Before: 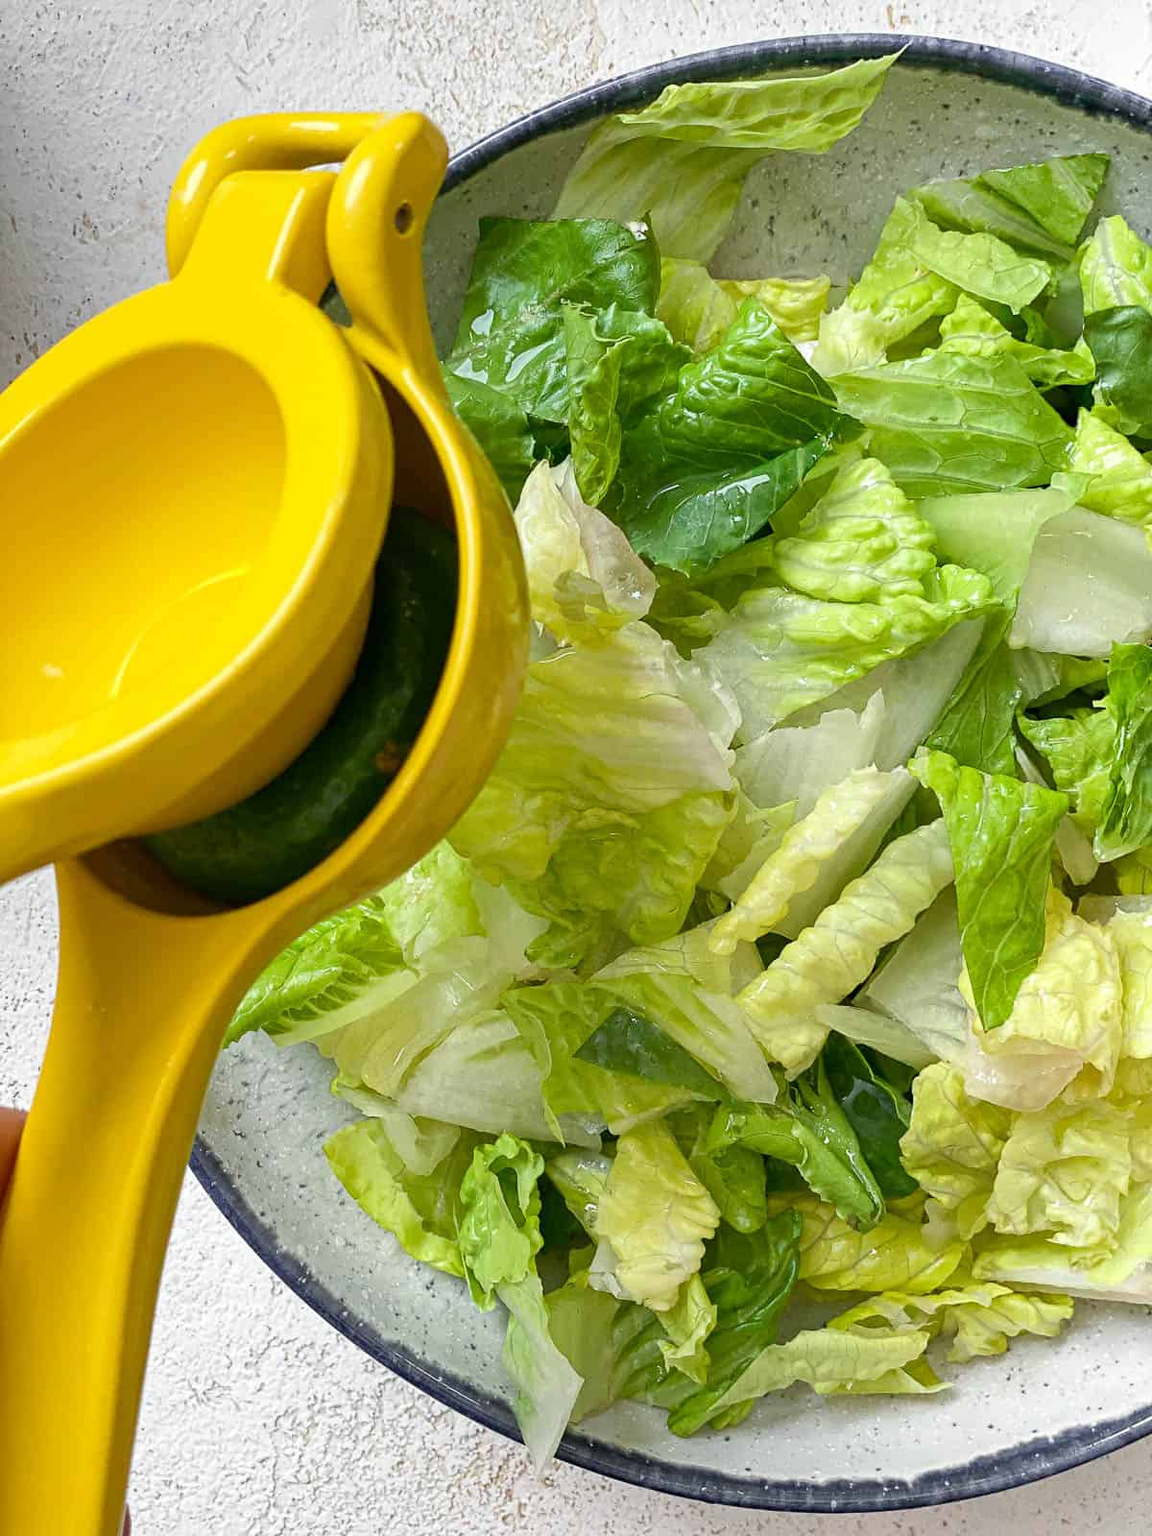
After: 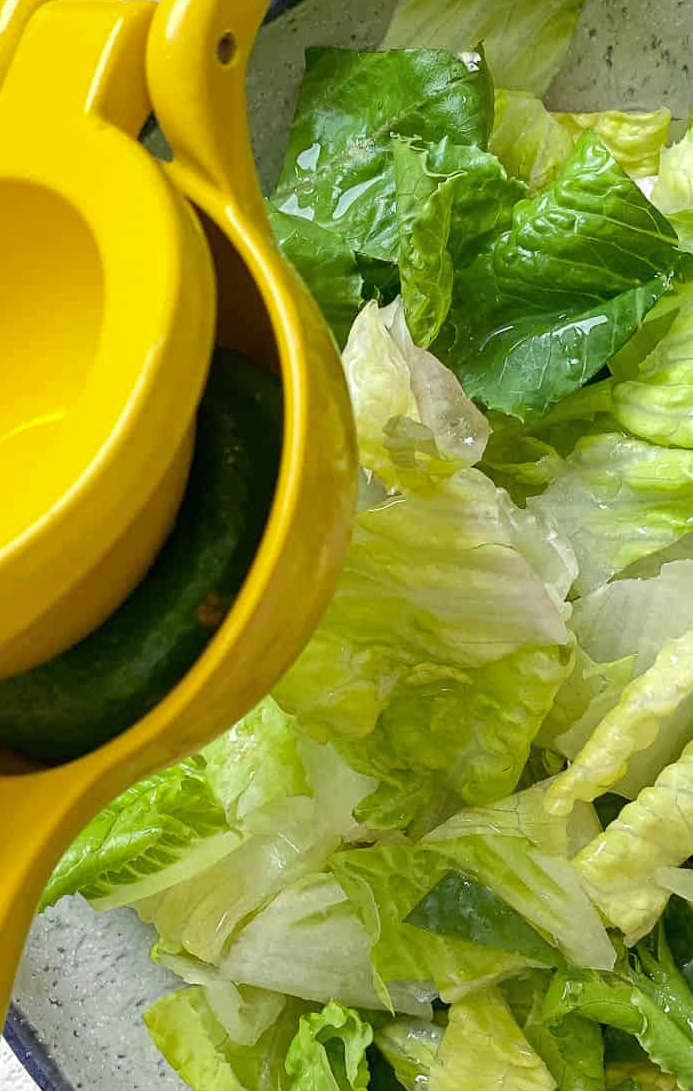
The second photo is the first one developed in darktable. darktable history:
crop: left 16.202%, top 11.208%, right 26.045%, bottom 20.557%
shadows and highlights: shadows 10, white point adjustment 1, highlights -40
